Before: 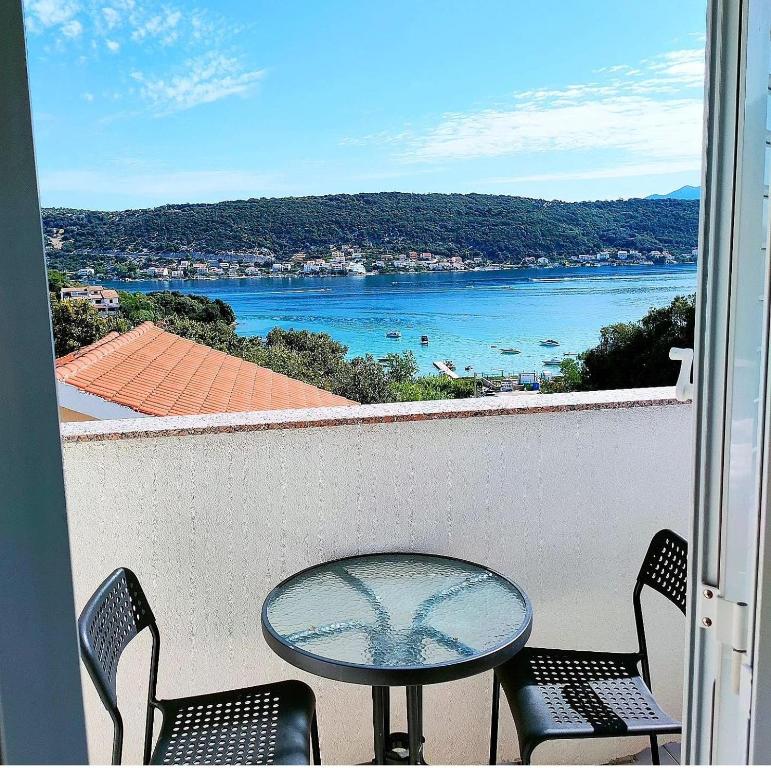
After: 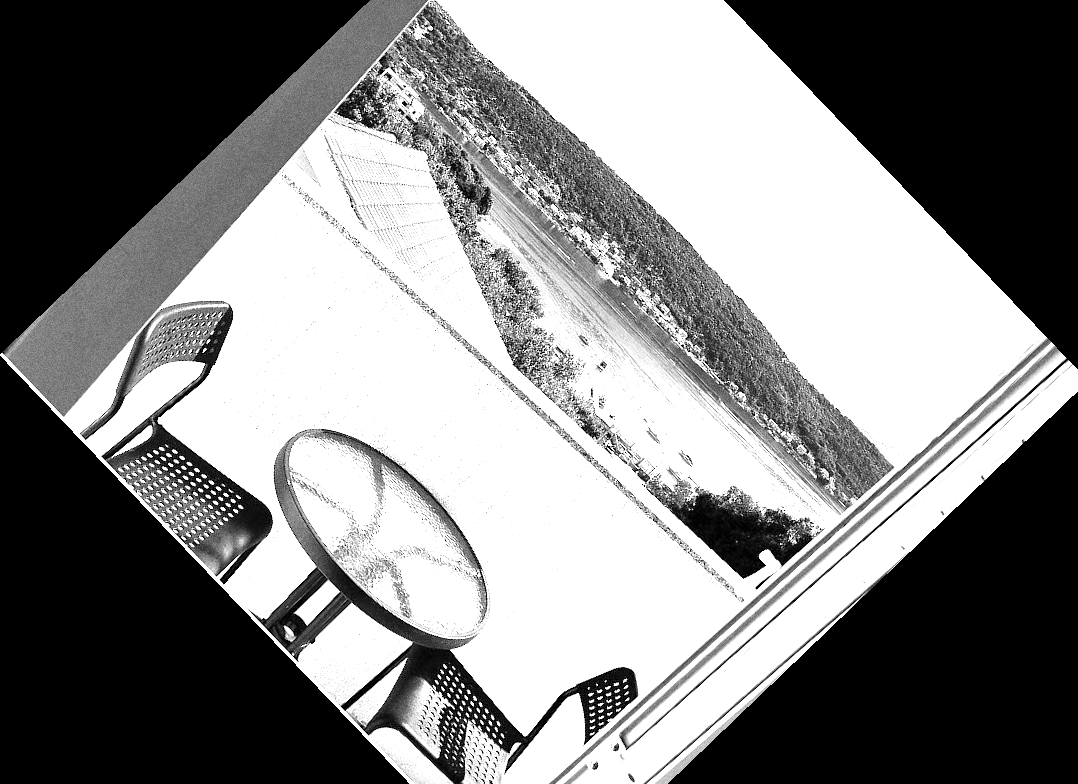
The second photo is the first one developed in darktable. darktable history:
monochrome: on, module defaults
color balance rgb: linear chroma grading › global chroma 25%, perceptual saturation grading › global saturation 40%, perceptual brilliance grading › global brilliance 30%, global vibrance 40%
crop and rotate: angle -46.26°, top 16.234%, right 0.912%, bottom 11.704%
grain: coarseness 0.09 ISO, strength 40%
exposure: exposure 0.6 EV, compensate highlight preservation false
